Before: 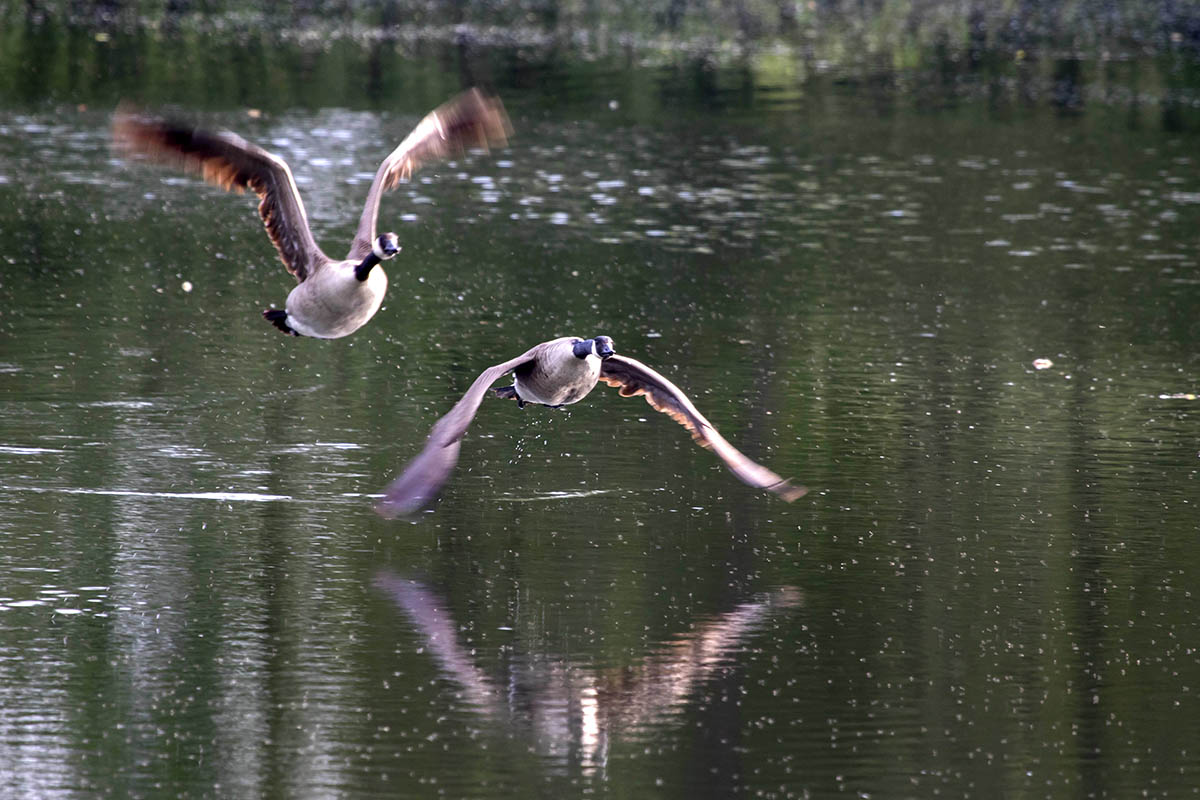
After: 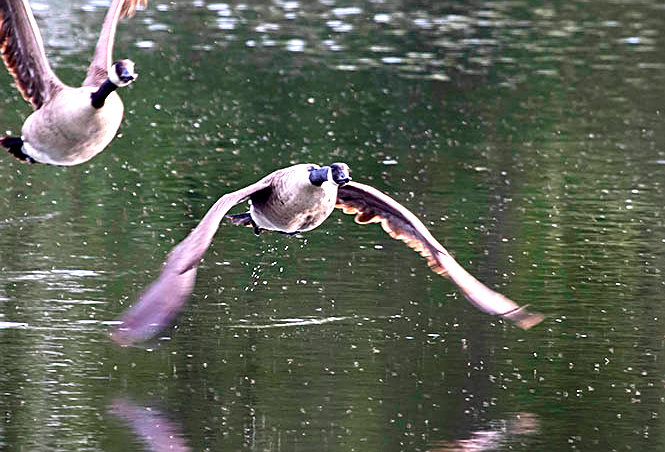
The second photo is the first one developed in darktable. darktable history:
exposure: black level correction 0, exposure 0.681 EV, compensate highlight preservation false
sharpen: on, module defaults
crop and rotate: left 22.081%, top 21.628%, right 22.462%, bottom 21.785%
contrast brightness saturation: contrast 0.049
color correction: highlights b* -0.01
